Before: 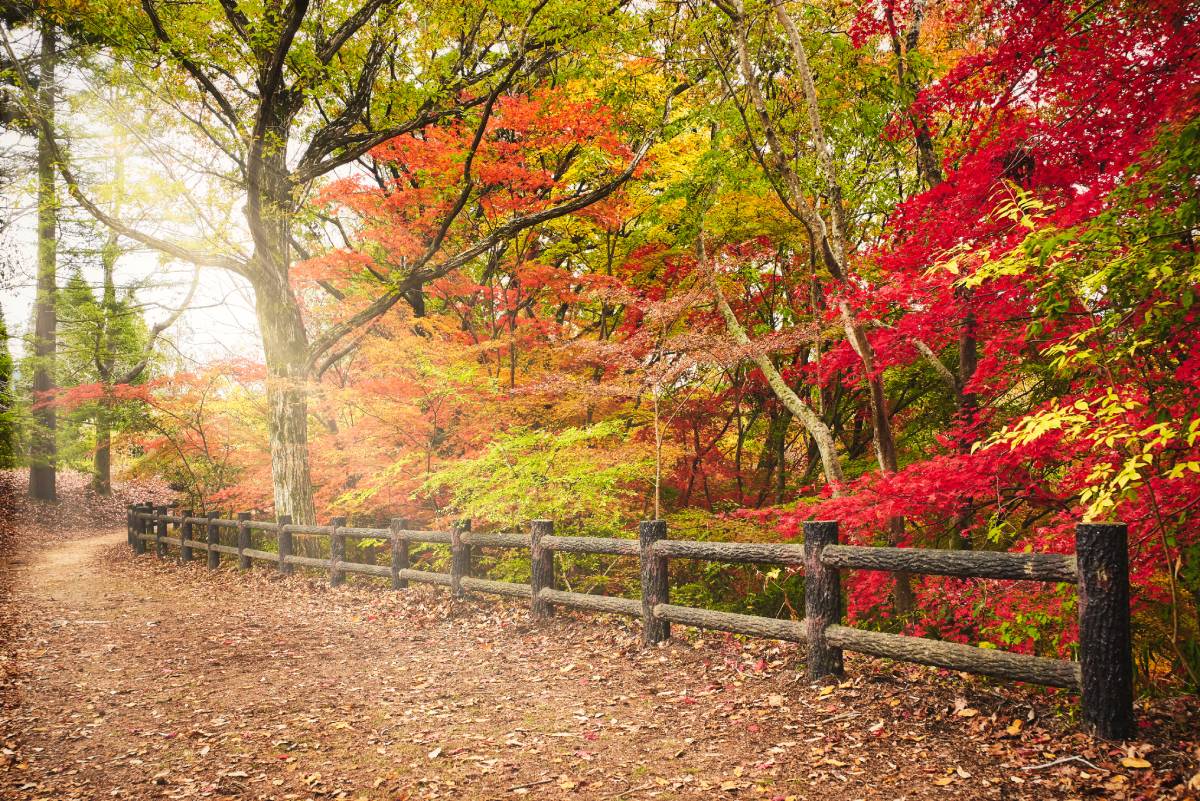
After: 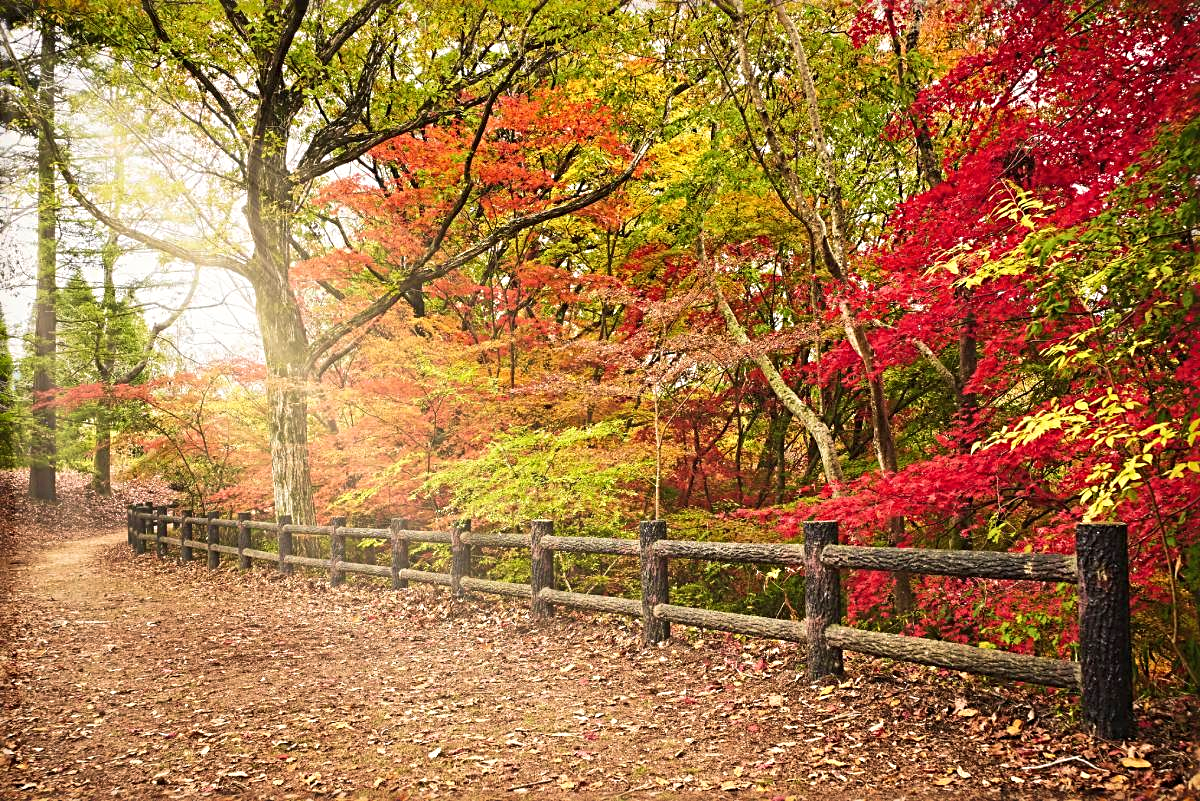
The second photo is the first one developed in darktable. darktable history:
velvia: on, module defaults
sharpen: radius 3.962
